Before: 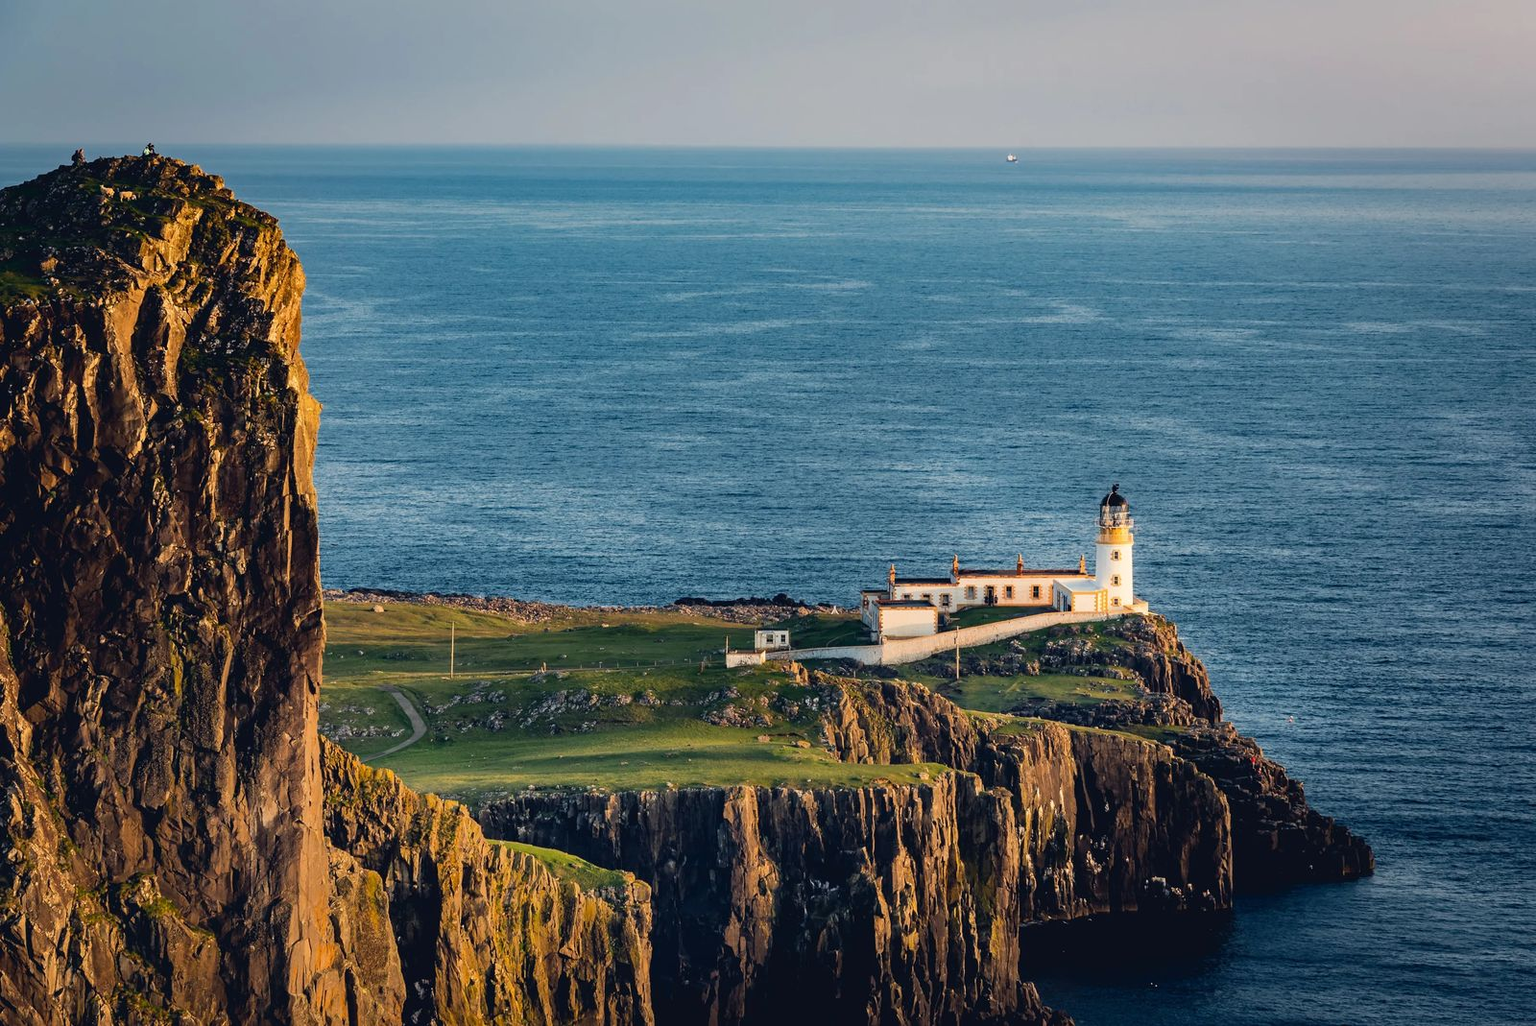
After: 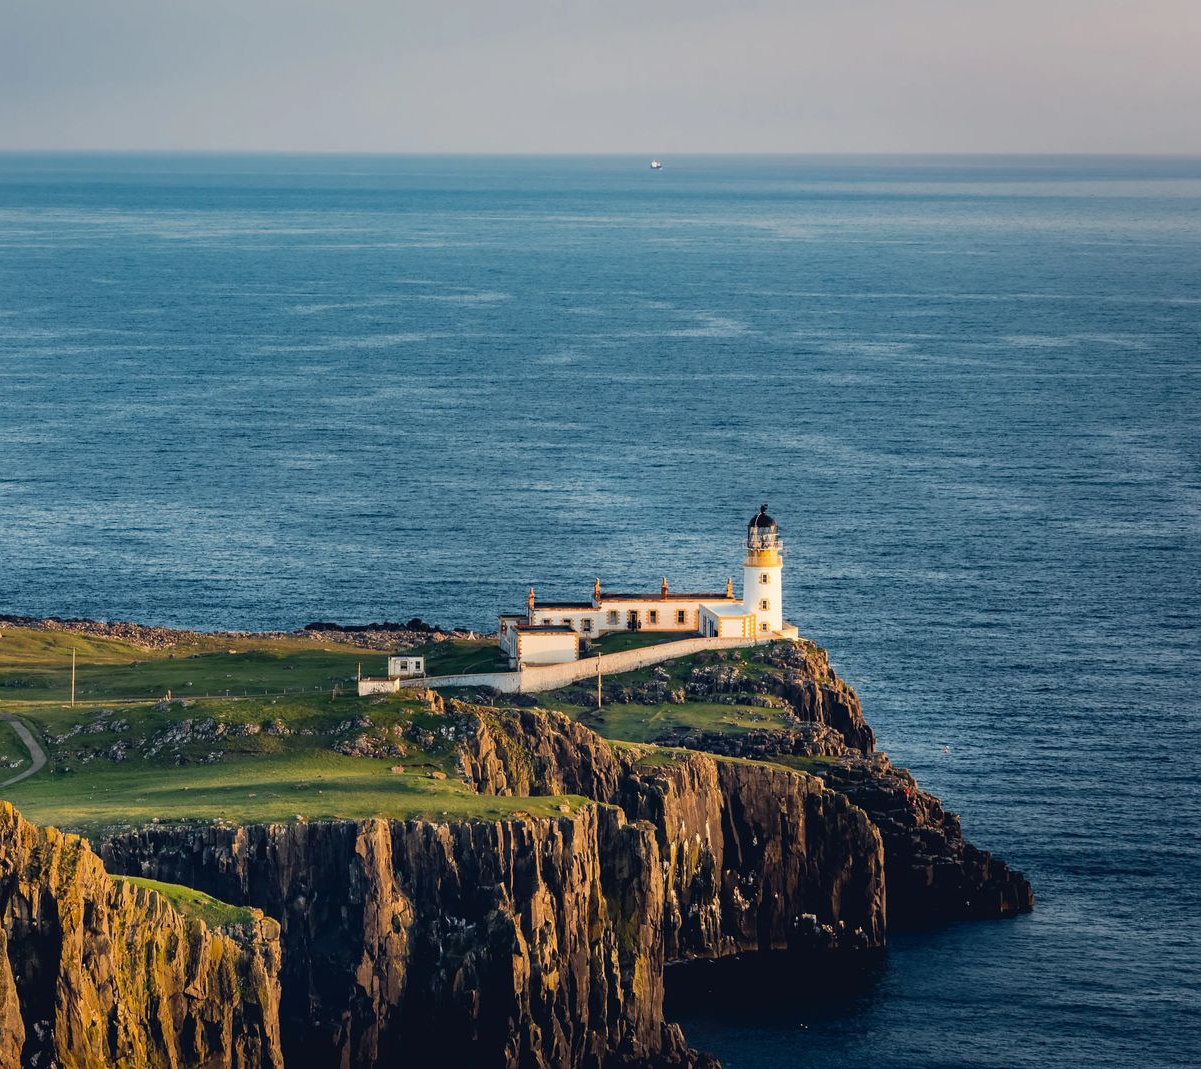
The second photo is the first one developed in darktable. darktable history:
crop and rotate: left 24.903%
